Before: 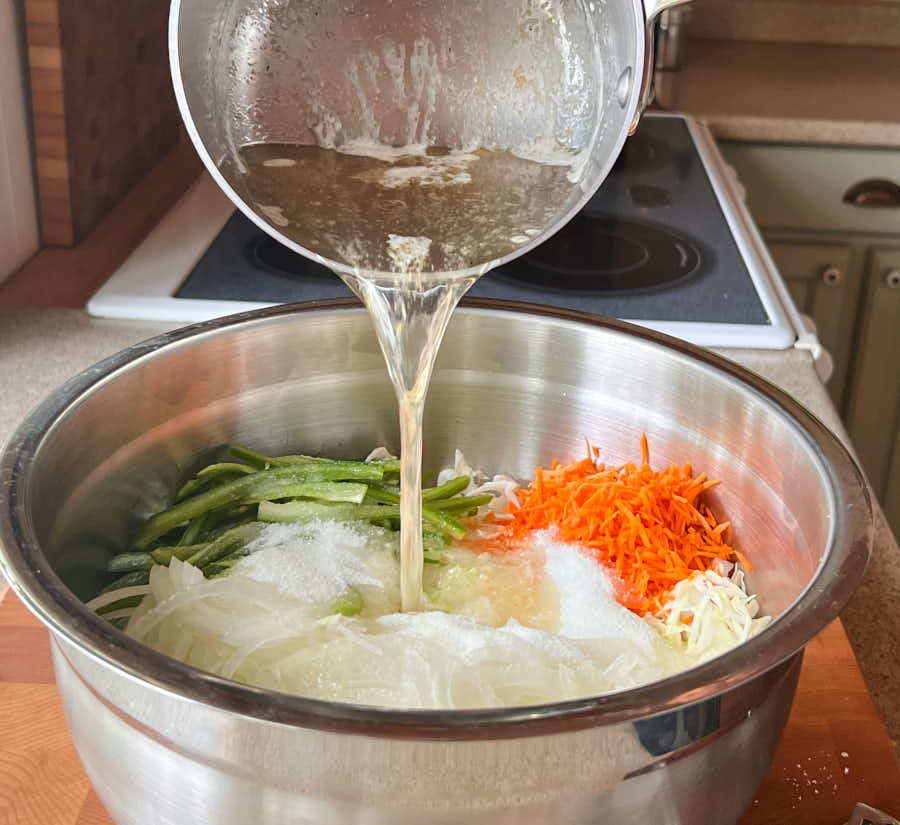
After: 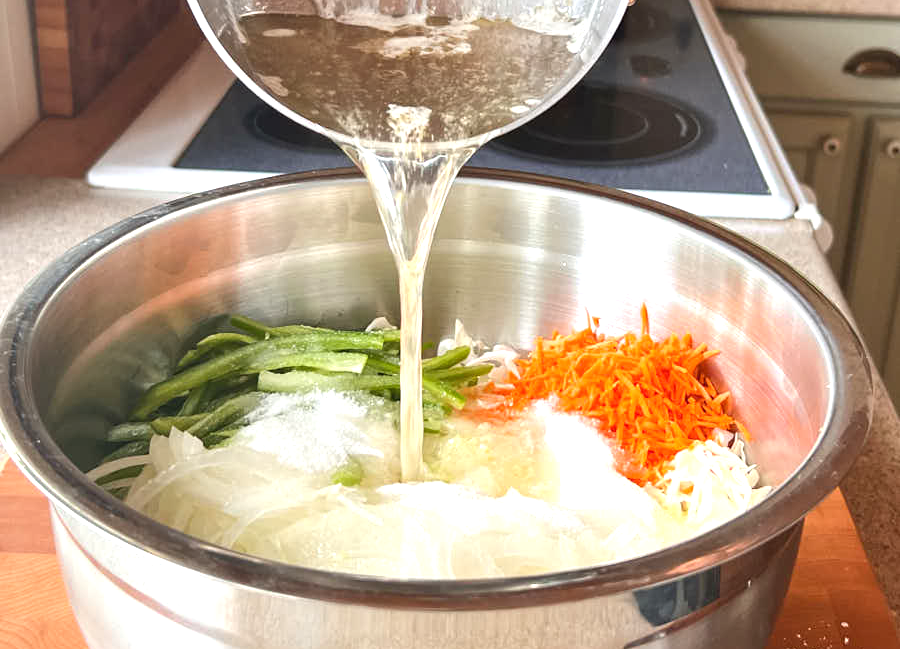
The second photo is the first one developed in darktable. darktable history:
exposure: black level correction 0, exposure 0.7 EV, compensate exposure bias true, compensate highlight preservation false
crop and rotate: top 15.774%, bottom 5.506%
